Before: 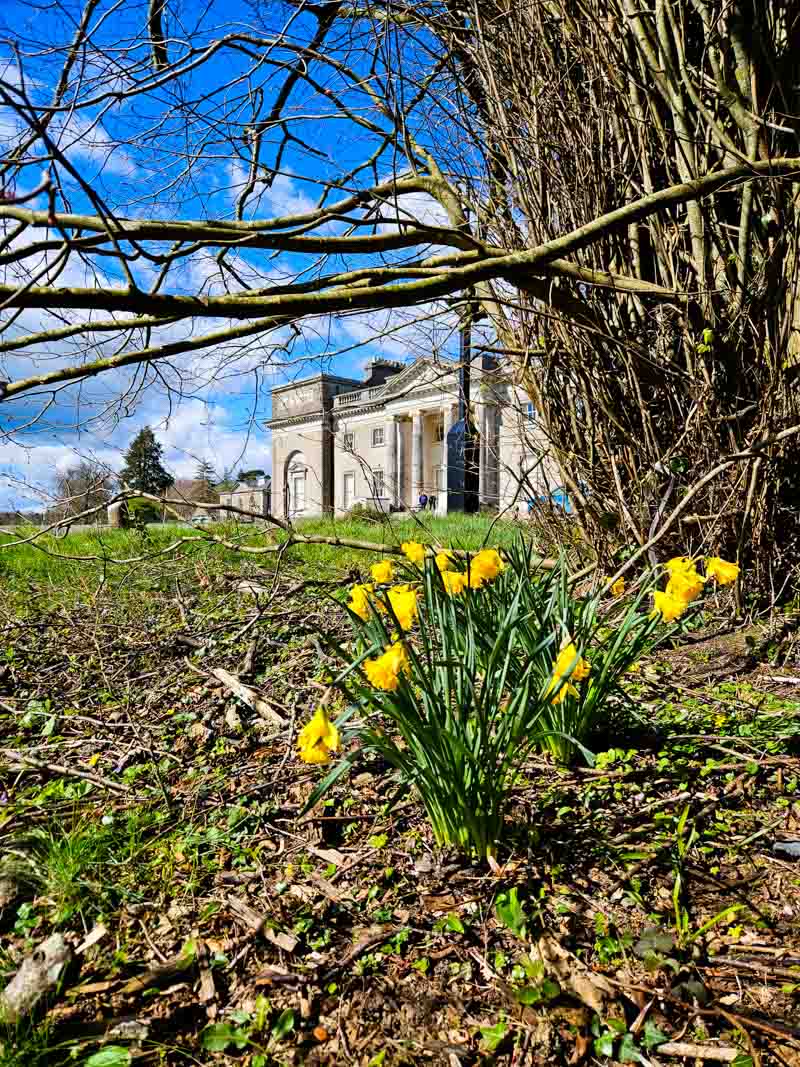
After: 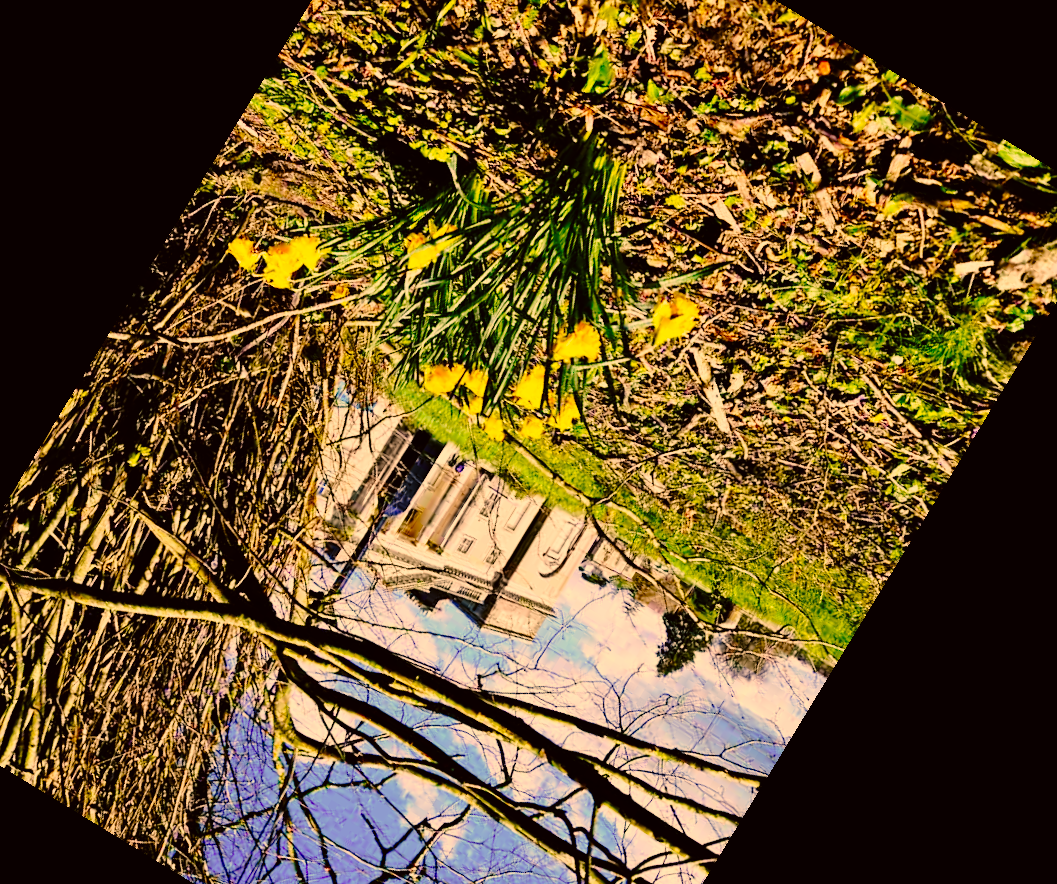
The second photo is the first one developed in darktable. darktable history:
rotate and perspective: rotation 0.174°, lens shift (vertical) 0.013, lens shift (horizontal) 0.019, shear 0.001, automatic cropping original format, crop left 0.007, crop right 0.991, crop top 0.016, crop bottom 0.997
tone equalizer: on, module defaults
white balance: red 0.98, blue 1.034
tone curve: curves: ch0 [(0, 0) (0.003, 0.004) (0.011, 0.01) (0.025, 0.025) (0.044, 0.042) (0.069, 0.064) (0.1, 0.093) (0.136, 0.13) (0.177, 0.182) (0.224, 0.241) (0.277, 0.322) (0.335, 0.409) (0.399, 0.482) (0.468, 0.551) (0.543, 0.606) (0.623, 0.672) (0.709, 0.73) (0.801, 0.81) (0.898, 0.885) (1, 1)], preserve colors none
crop and rotate: angle 148.68°, left 9.111%, top 15.603%, right 4.588%, bottom 17.041%
color correction: highlights a* 17.94, highlights b* 35.39, shadows a* 1.48, shadows b* 6.42, saturation 1.01
sigmoid: contrast 1.93, skew 0.29, preserve hue 0%
